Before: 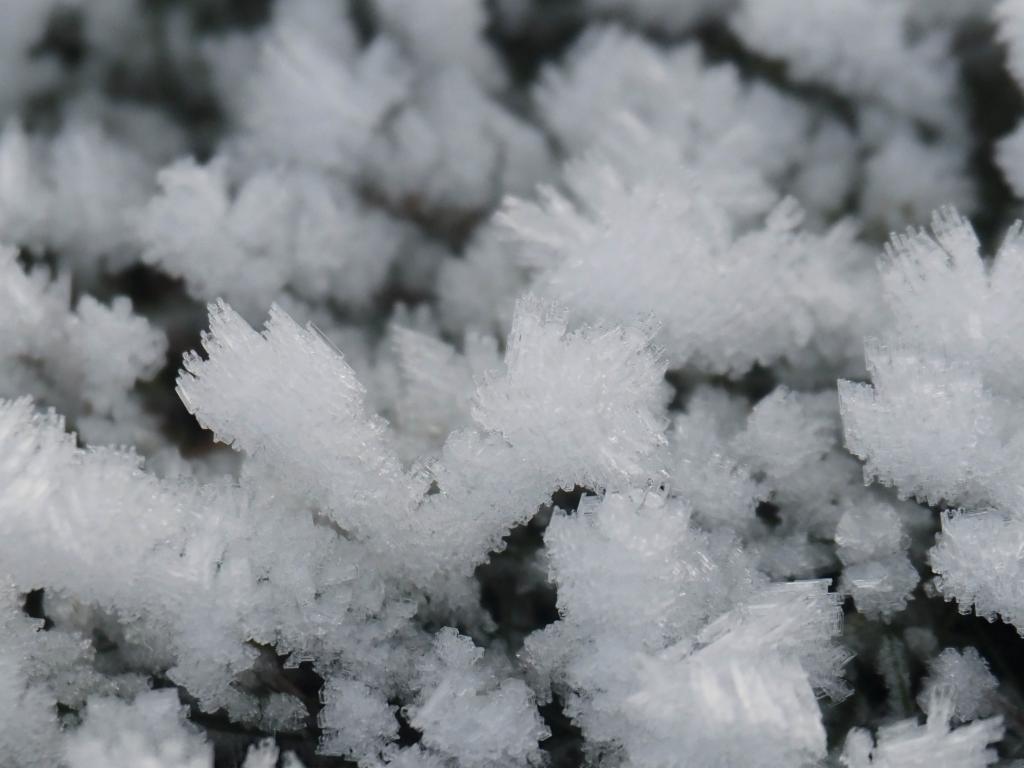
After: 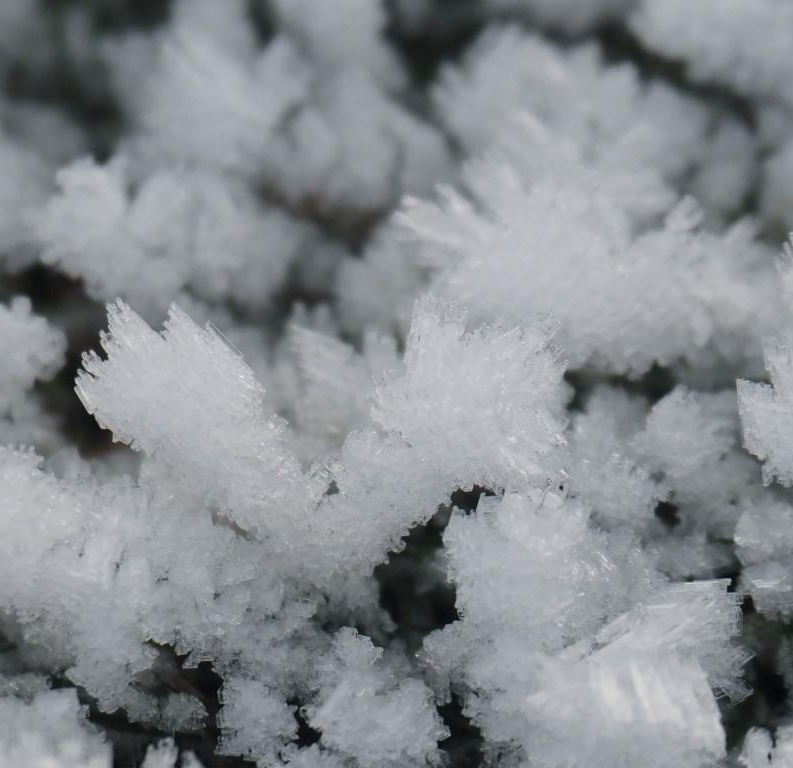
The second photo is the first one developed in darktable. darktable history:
crop: left 9.864%, right 12.661%
